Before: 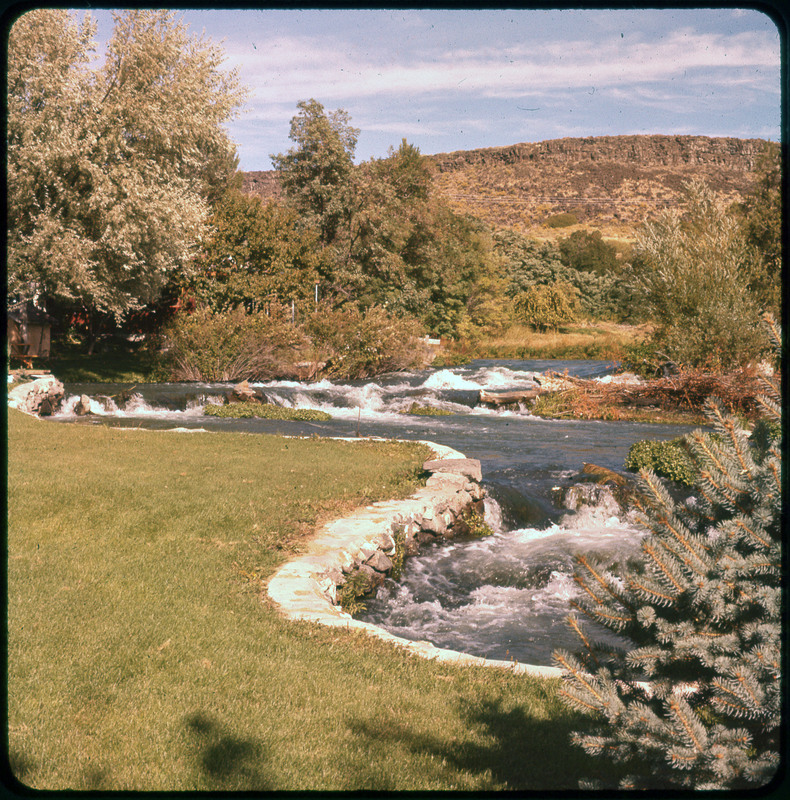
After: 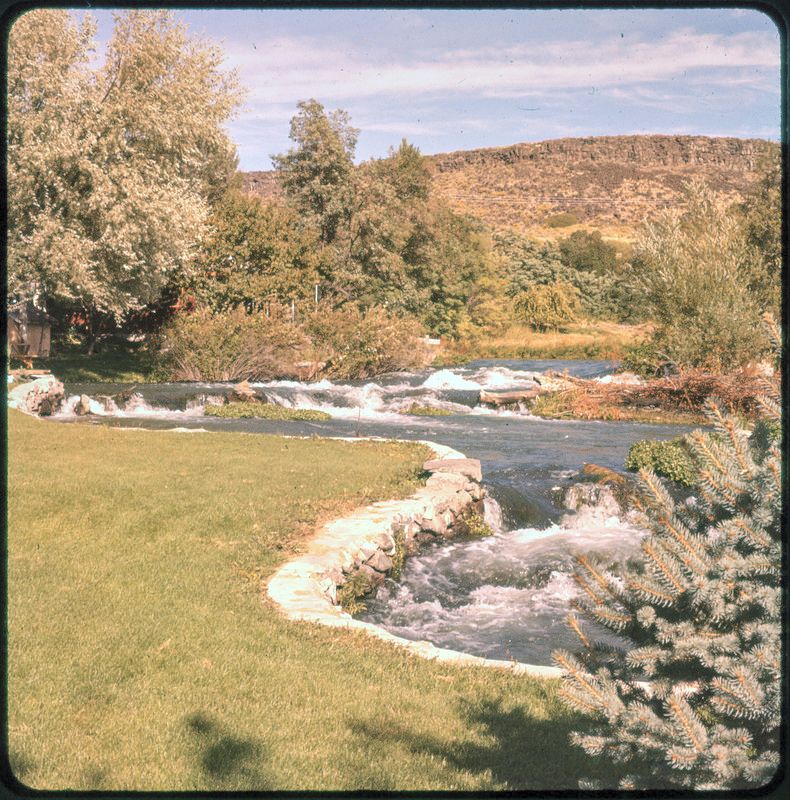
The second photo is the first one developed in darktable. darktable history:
sharpen: radius 5.325, amount 0.312, threshold 26.433
local contrast: on, module defaults
contrast brightness saturation: brightness 0.28
